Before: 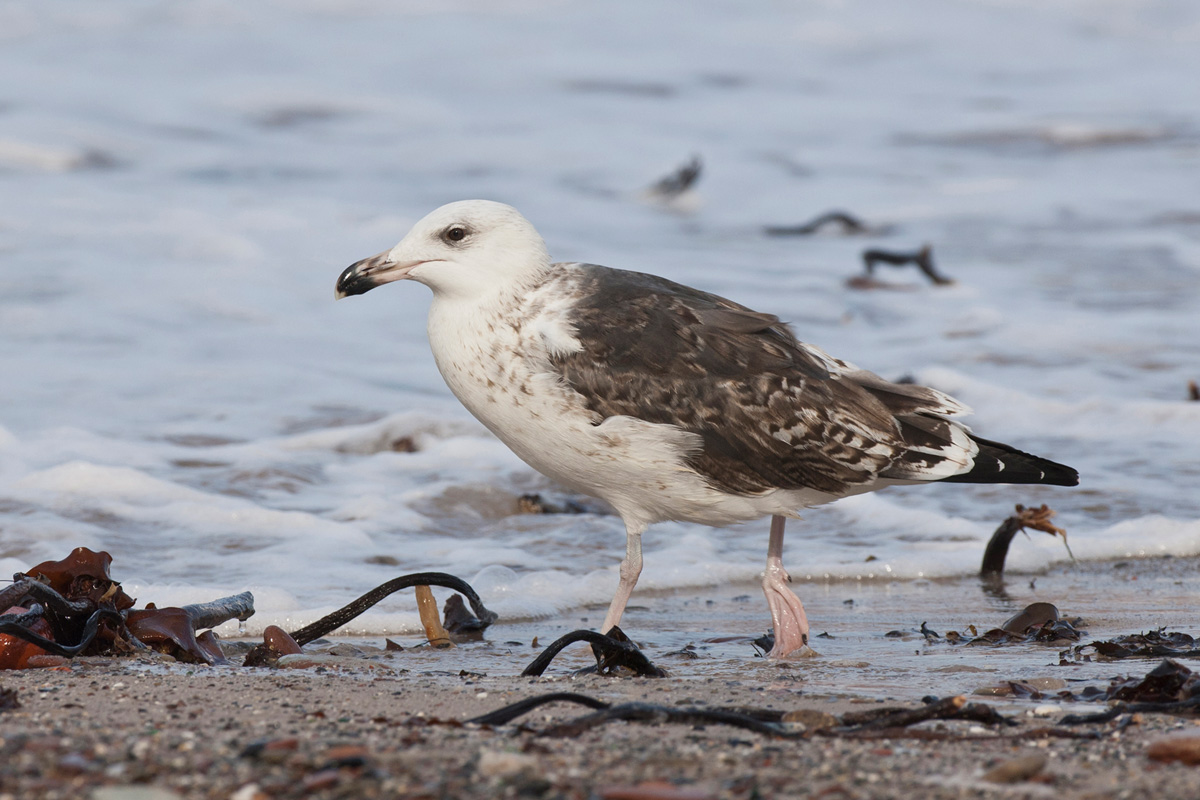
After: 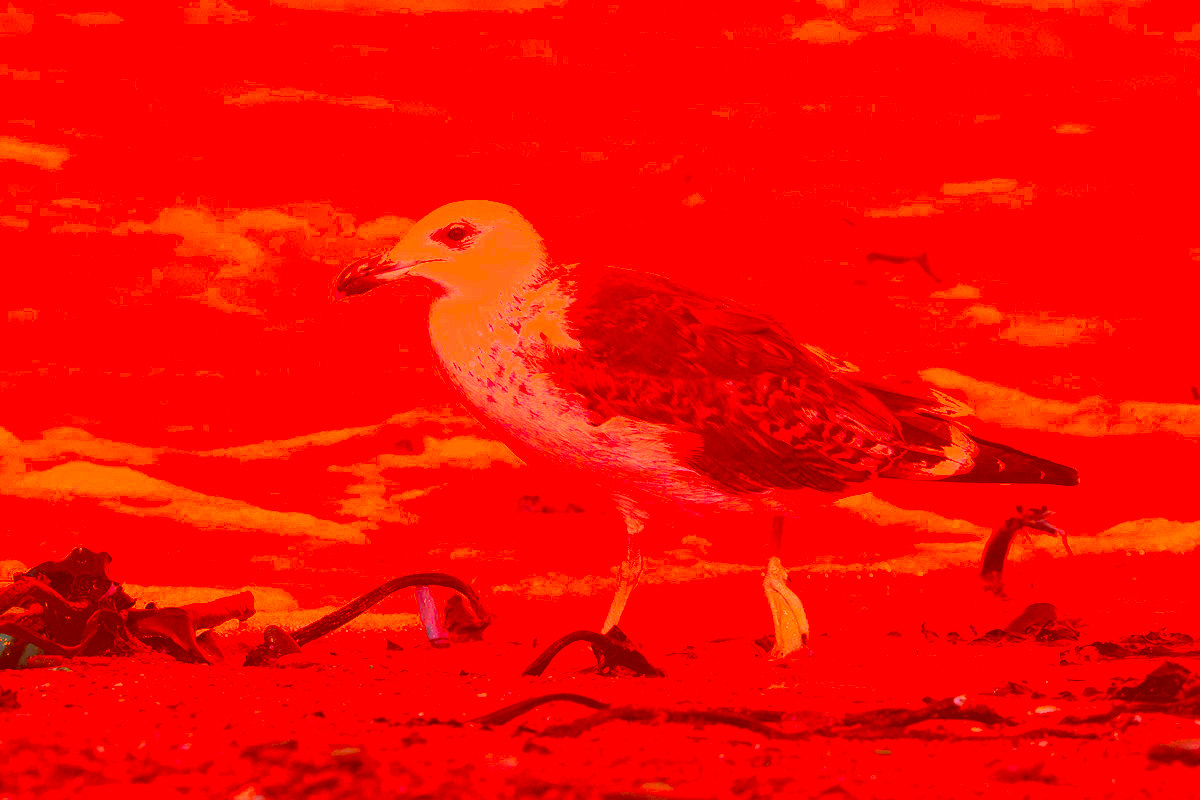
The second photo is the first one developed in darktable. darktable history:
color correction: highlights a* -39.24, highlights b* -39.7, shadows a* -39.26, shadows b* -39.34, saturation -2.98
tone equalizer: -8 EV -0.75 EV, -7 EV -0.699 EV, -6 EV -0.607 EV, -5 EV -0.393 EV, -3 EV 0.401 EV, -2 EV 0.6 EV, -1 EV 0.691 EV, +0 EV 0.725 EV, mask exposure compensation -0.493 EV
shadows and highlights: on, module defaults
